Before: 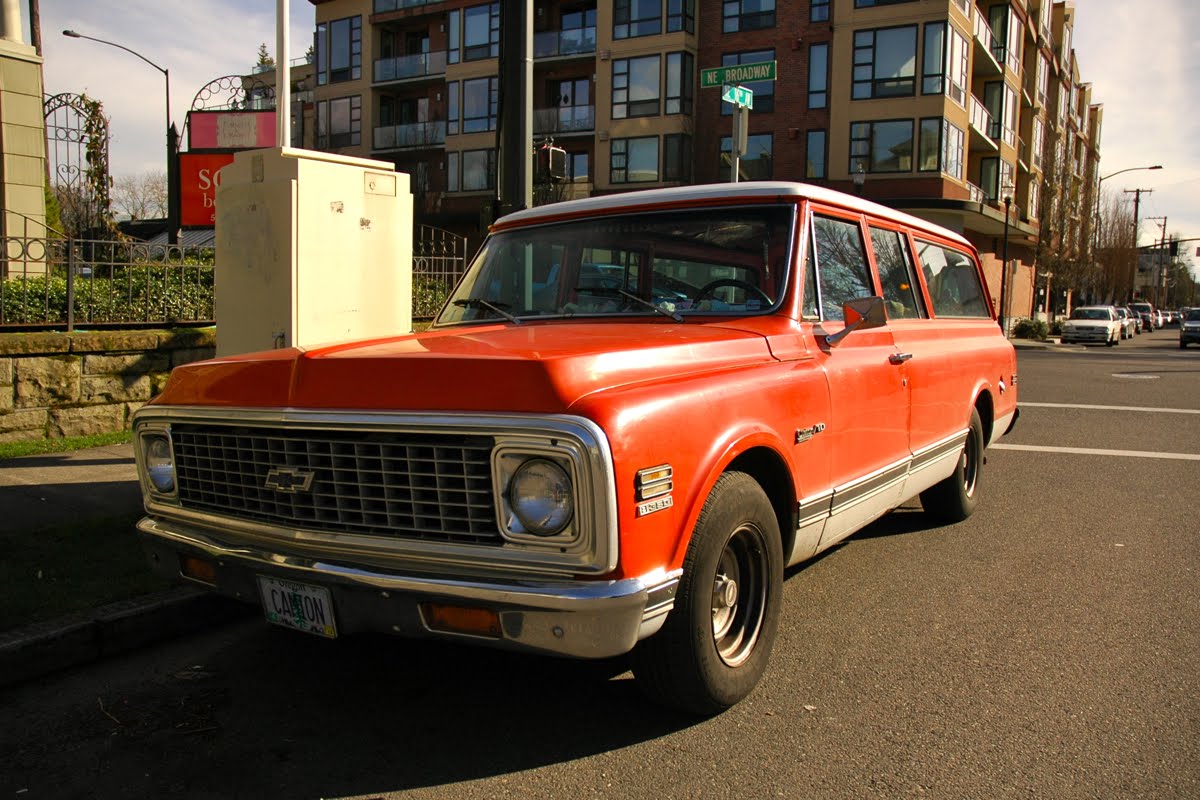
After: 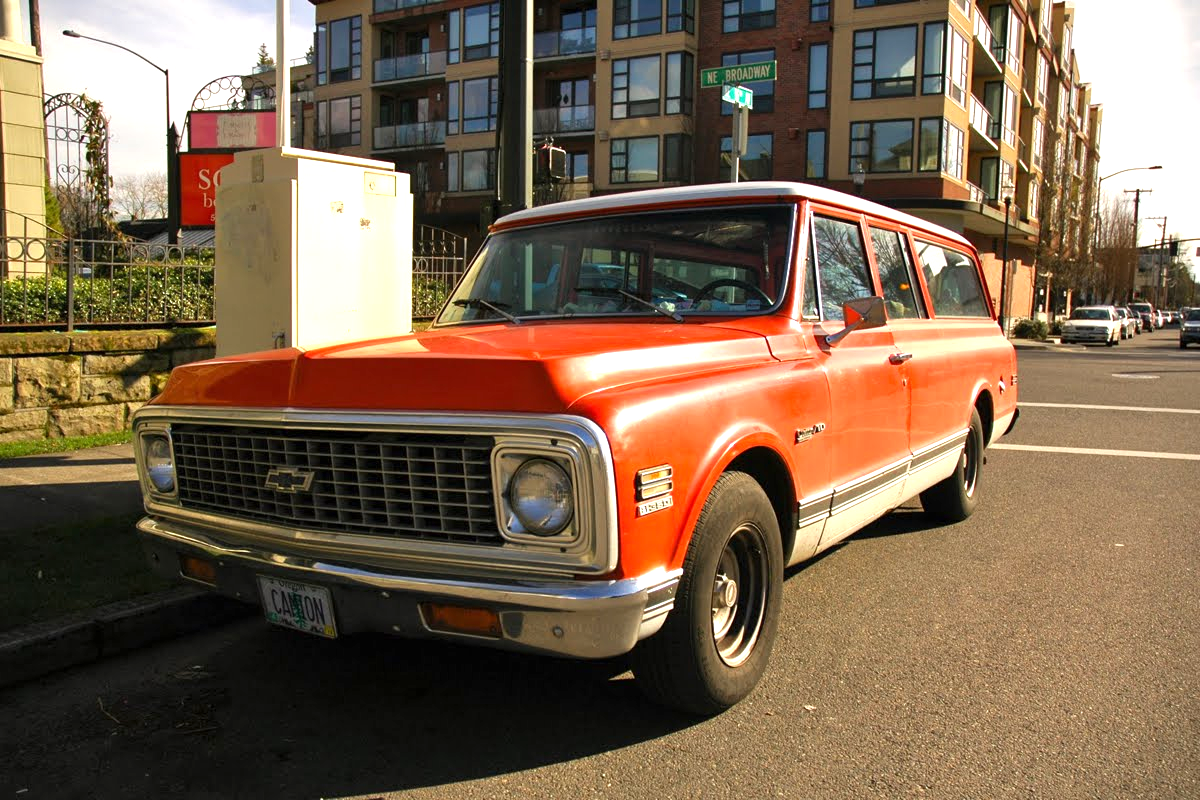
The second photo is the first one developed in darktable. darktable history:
exposure: exposure 0.767 EV, compensate exposure bias true, compensate highlight preservation false
